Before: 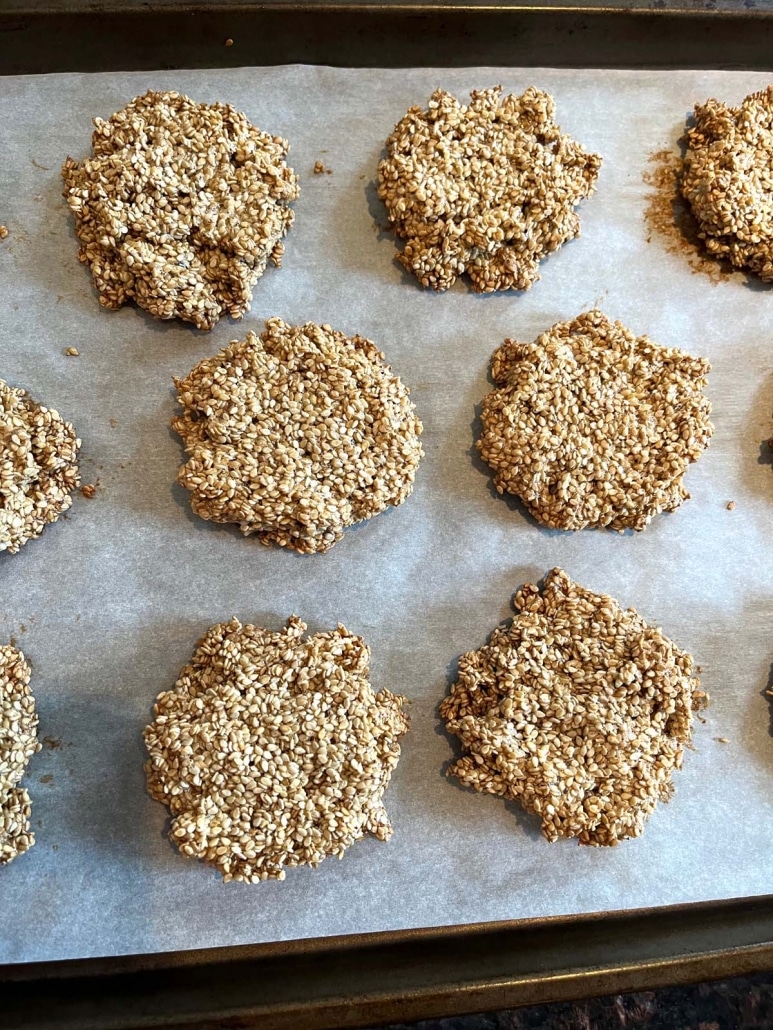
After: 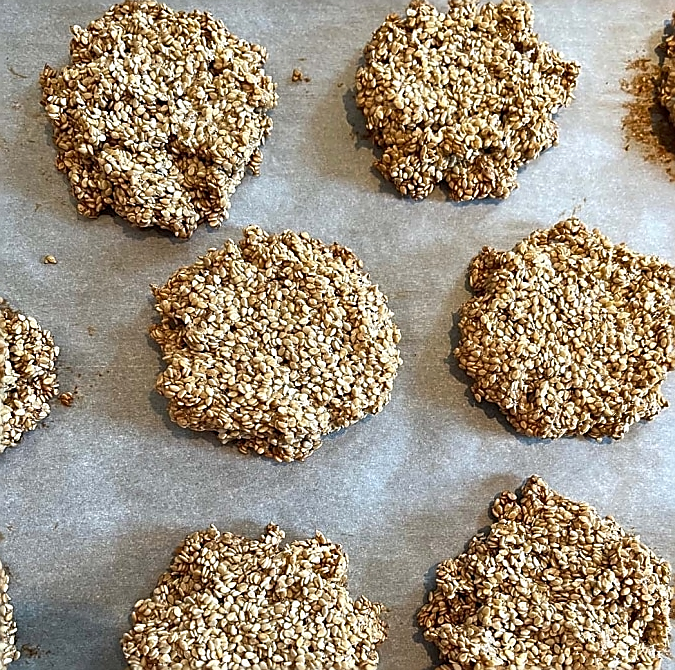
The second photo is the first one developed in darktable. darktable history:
crop: left 2.94%, top 8.976%, right 9.675%, bottom 25.882%
shadows and highlights: soften with gaussian
sharpen: radius 1.377, amount 1.251, threshold 0.732
